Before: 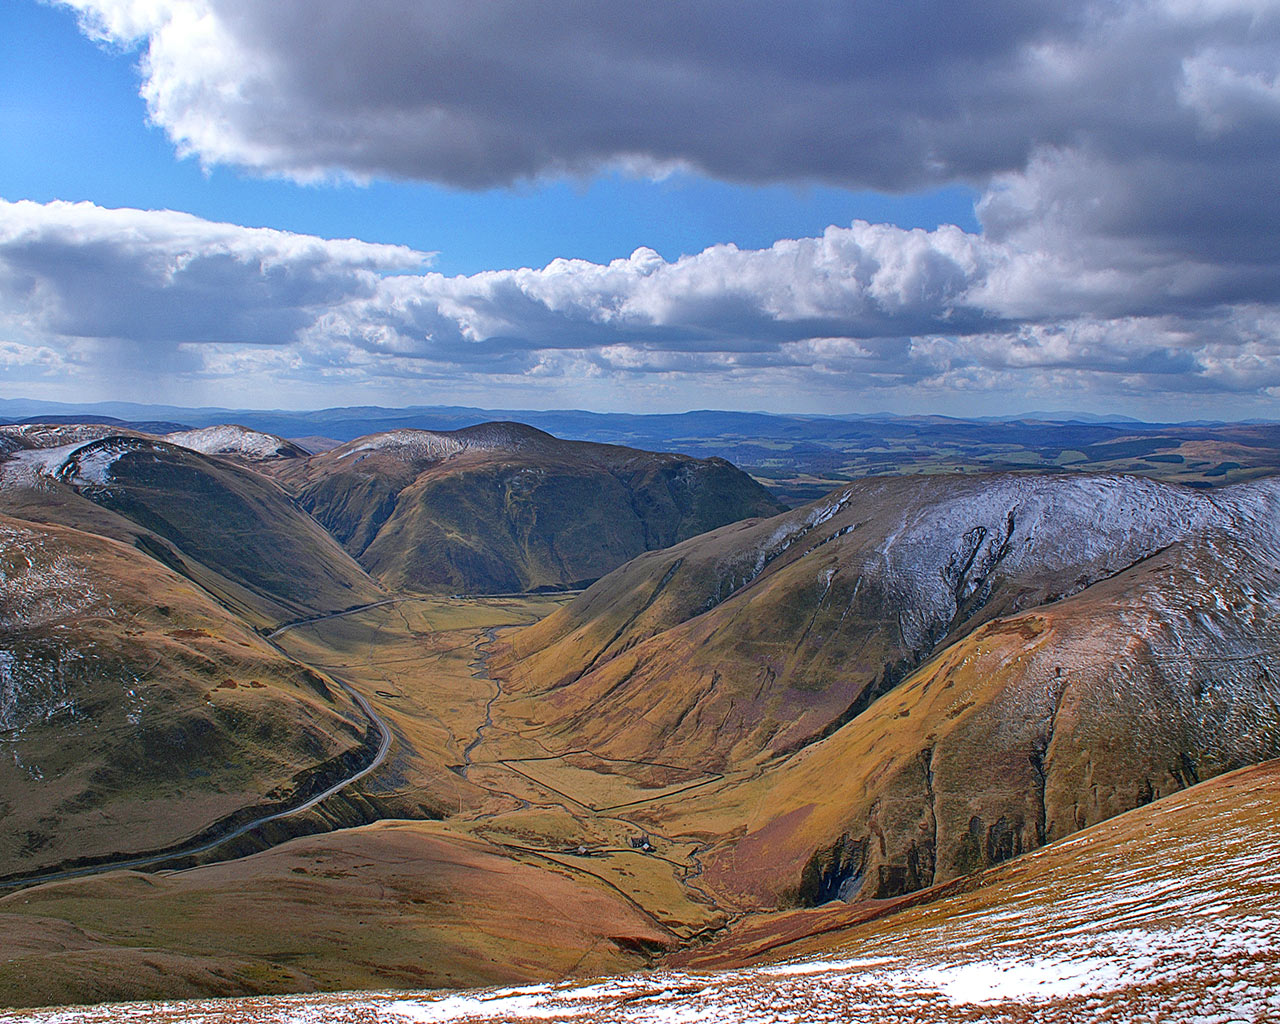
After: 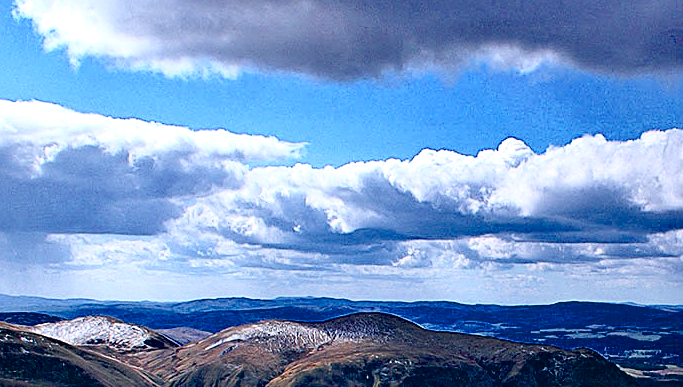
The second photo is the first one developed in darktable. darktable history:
sharpen: on, module defaults
color balance rgb: shadows lift › luminance -9.493%, shadows fall-off 100.71%, perceptual saturation grading › global saturation 20%, perceptual saturation grading › highlights -25.793%, perceptual saturation grading › shadows 50.01%, perceptual brilliance grading › global brilliance -4.918%, perceptual brilliance grading › highlights 24.73%, perceptual brilliance grading › mid-tones 7.397%, perceptual brilliance grading › shadows -4.908%, mask middle-gray fulcrum 22.563%, saturation formula JzAzBz (2021)
crop: left 10.35%, top 10.691%, right 36.218%, bottom 51.482%
tone curve: curves: ch0 [(0, 0) (0.003, 0.003) (0.011, 0.012) (0.025, 0.027) (0.044, 0.048) (0.069, 0.075) (0.1, 0.108) (0.136, 0.147) (0.177, 0.192) (0.224, 0.243) (0.277, 0.3) (0.335, 0.363) (0.399, 0.433) (0.468, 0.508) (0.543, 0.589) (0.623, 0.676) (0.709, 0.769) (0.801, 0.868) (0.898, 0.949) (1, 1)], color space Lab, independent channels, preserve colors none
